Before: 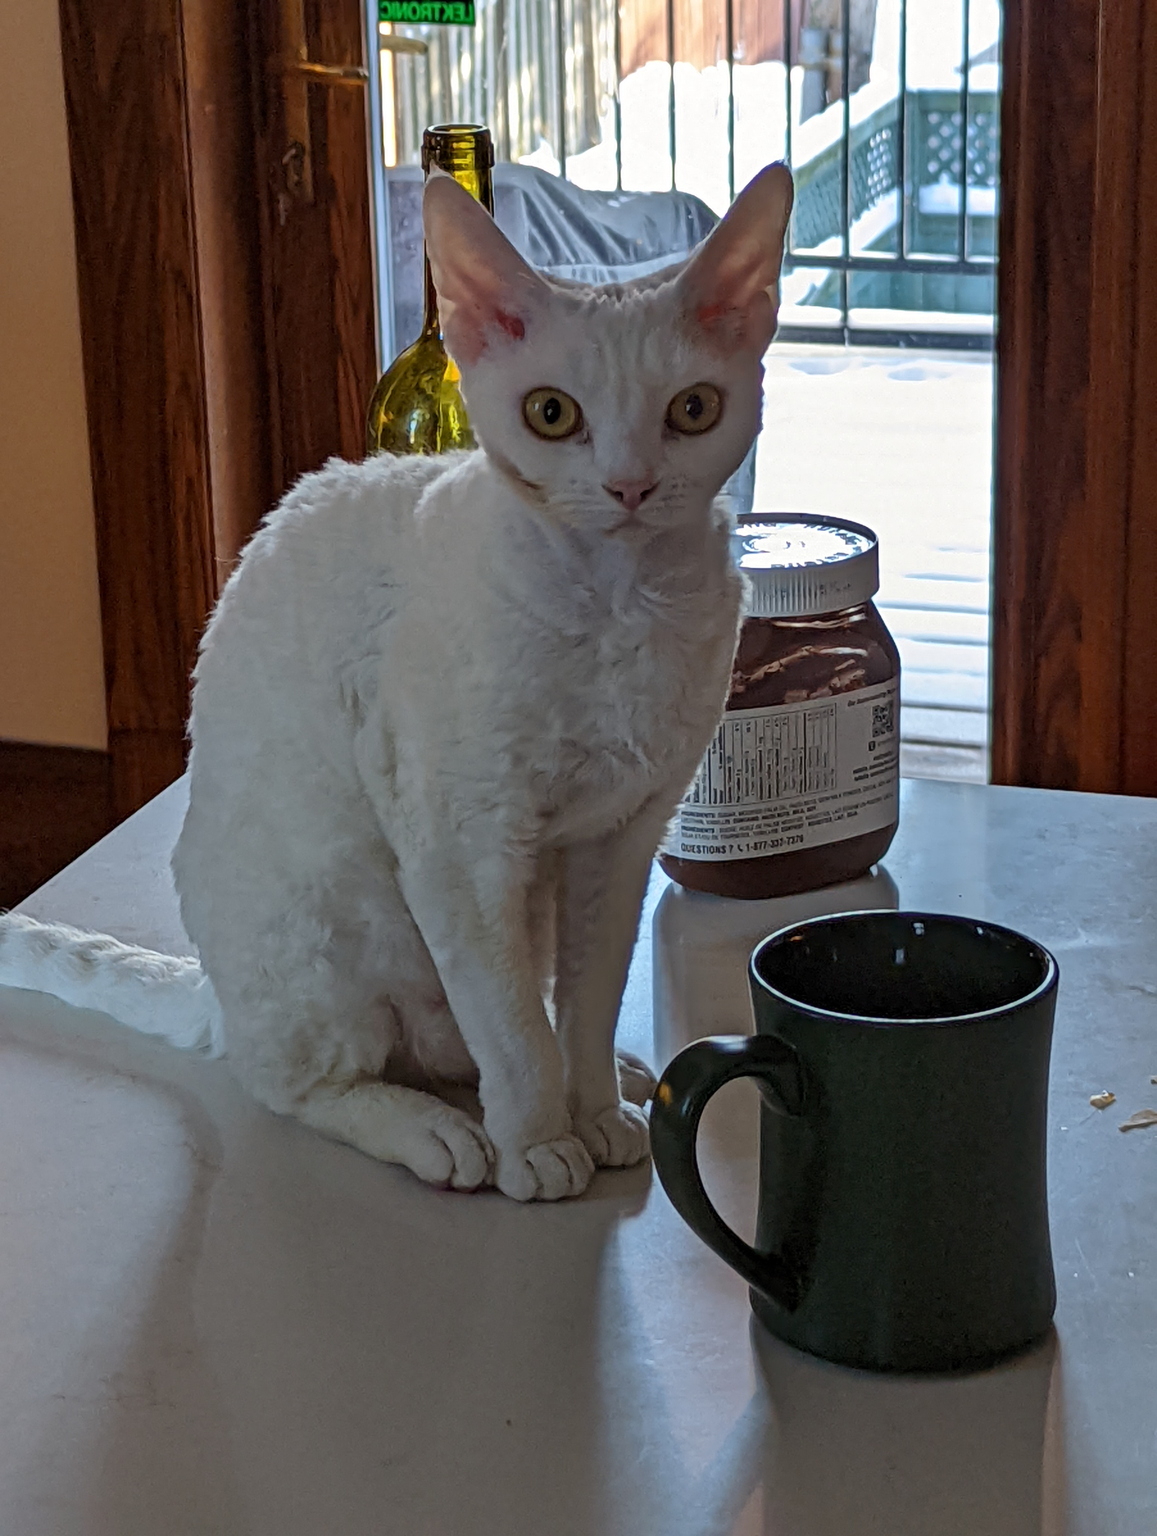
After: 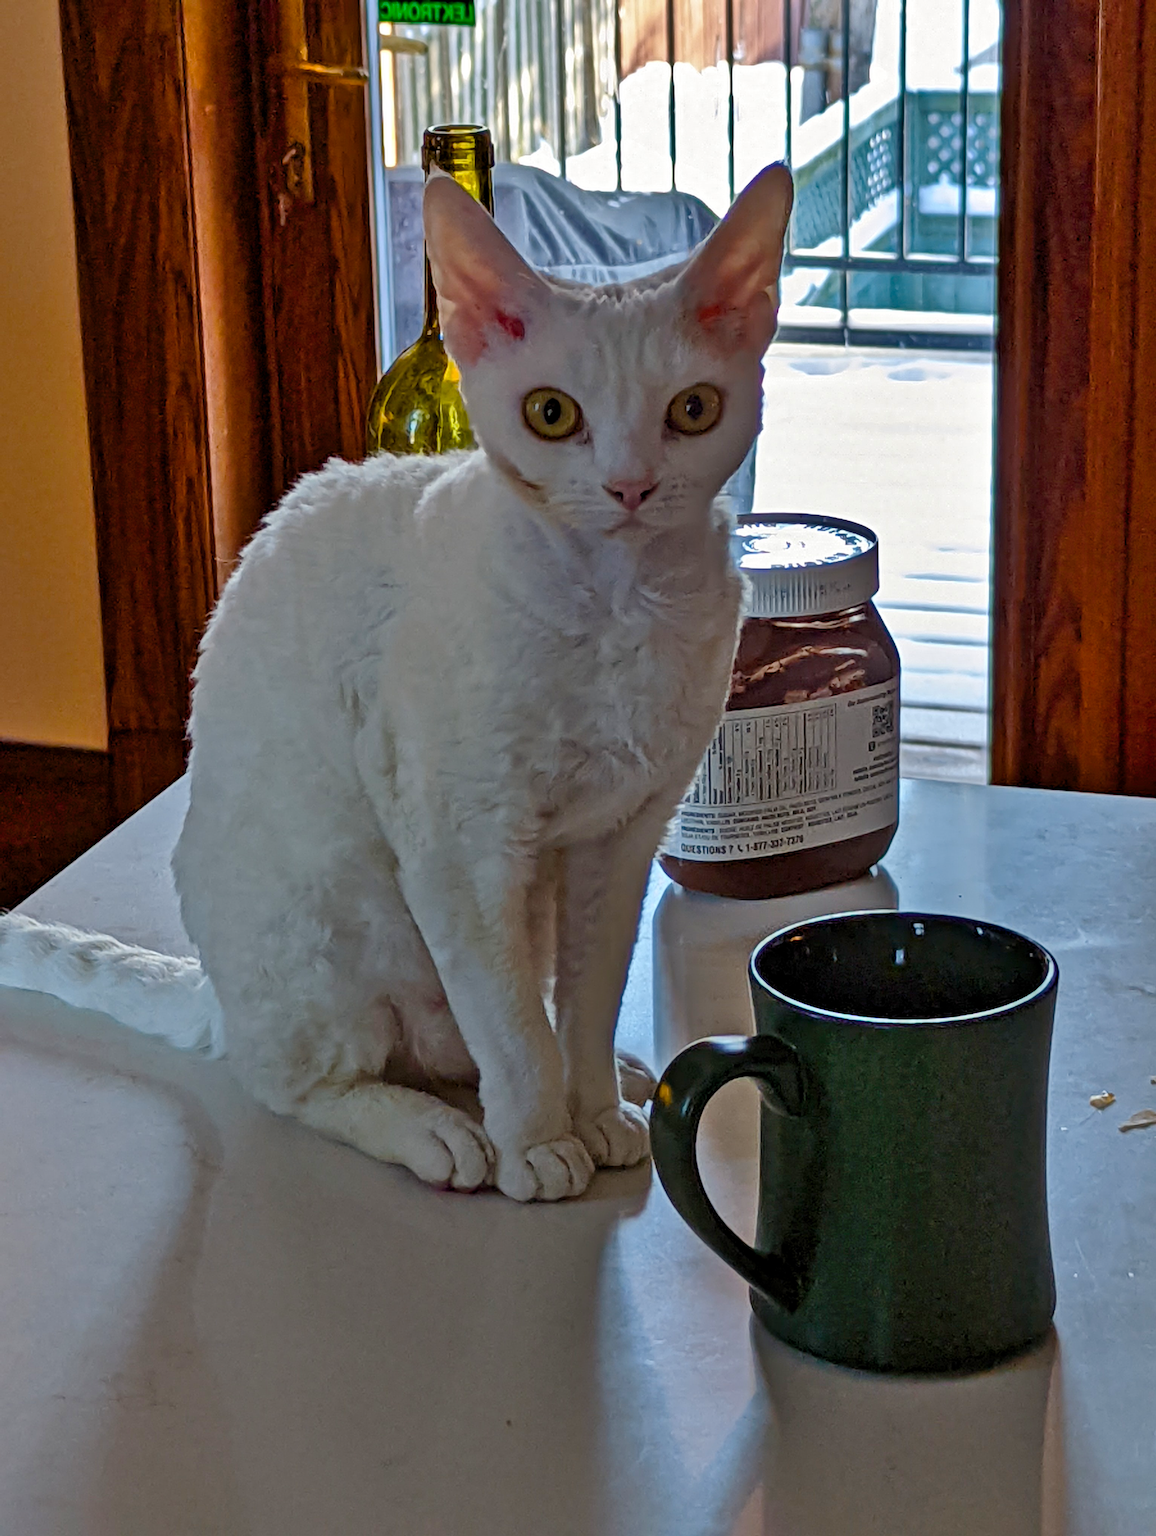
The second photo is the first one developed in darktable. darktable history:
exposure: black level correction 0.001, compensate exposure bias true, compensate highlight preservation false
color balance rgb: perceptual saturation grading › global saturation 27.257%, perceptual saturation grading › highlights -28.493%, perceptual saturation grading › mid-tones 15.411%, perceptual saturation grading › shadows 33.37%
shadows and highlights: low approximation 0.01, soften with gaussian
